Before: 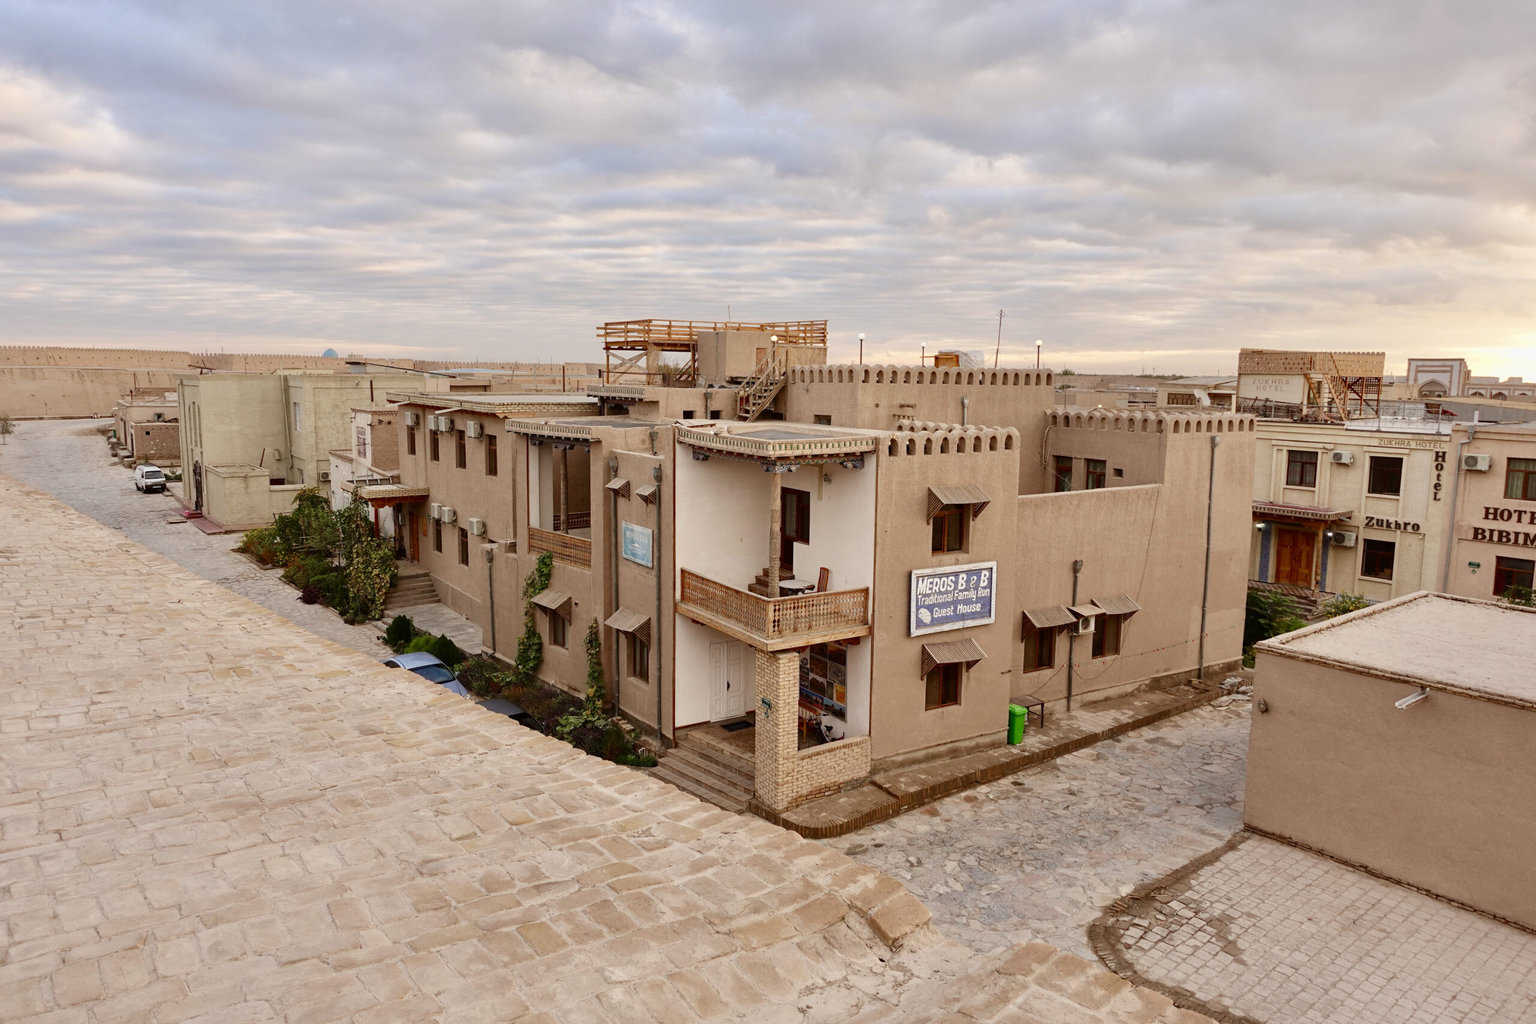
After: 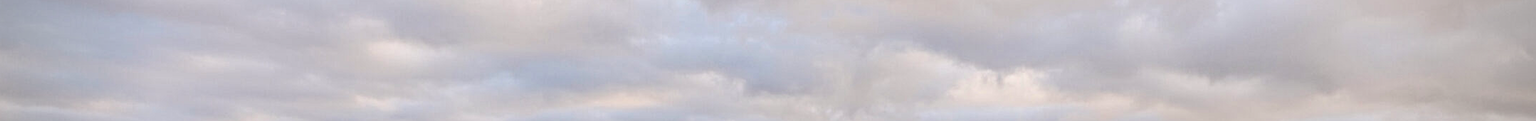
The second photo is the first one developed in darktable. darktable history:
vignetting: fall-off radius 31.48%, brightness -0.472
crop and rotate: left 9.644%, top 9.491%, right 6.021%, bottom 80.509%
contrast equalizer: y [[0.5, 0.5, 0.5, 0.539, 0.64, 0.611], [0.5 ×6], [0.5 ×6], [0 ×6], [0 ×6]]
